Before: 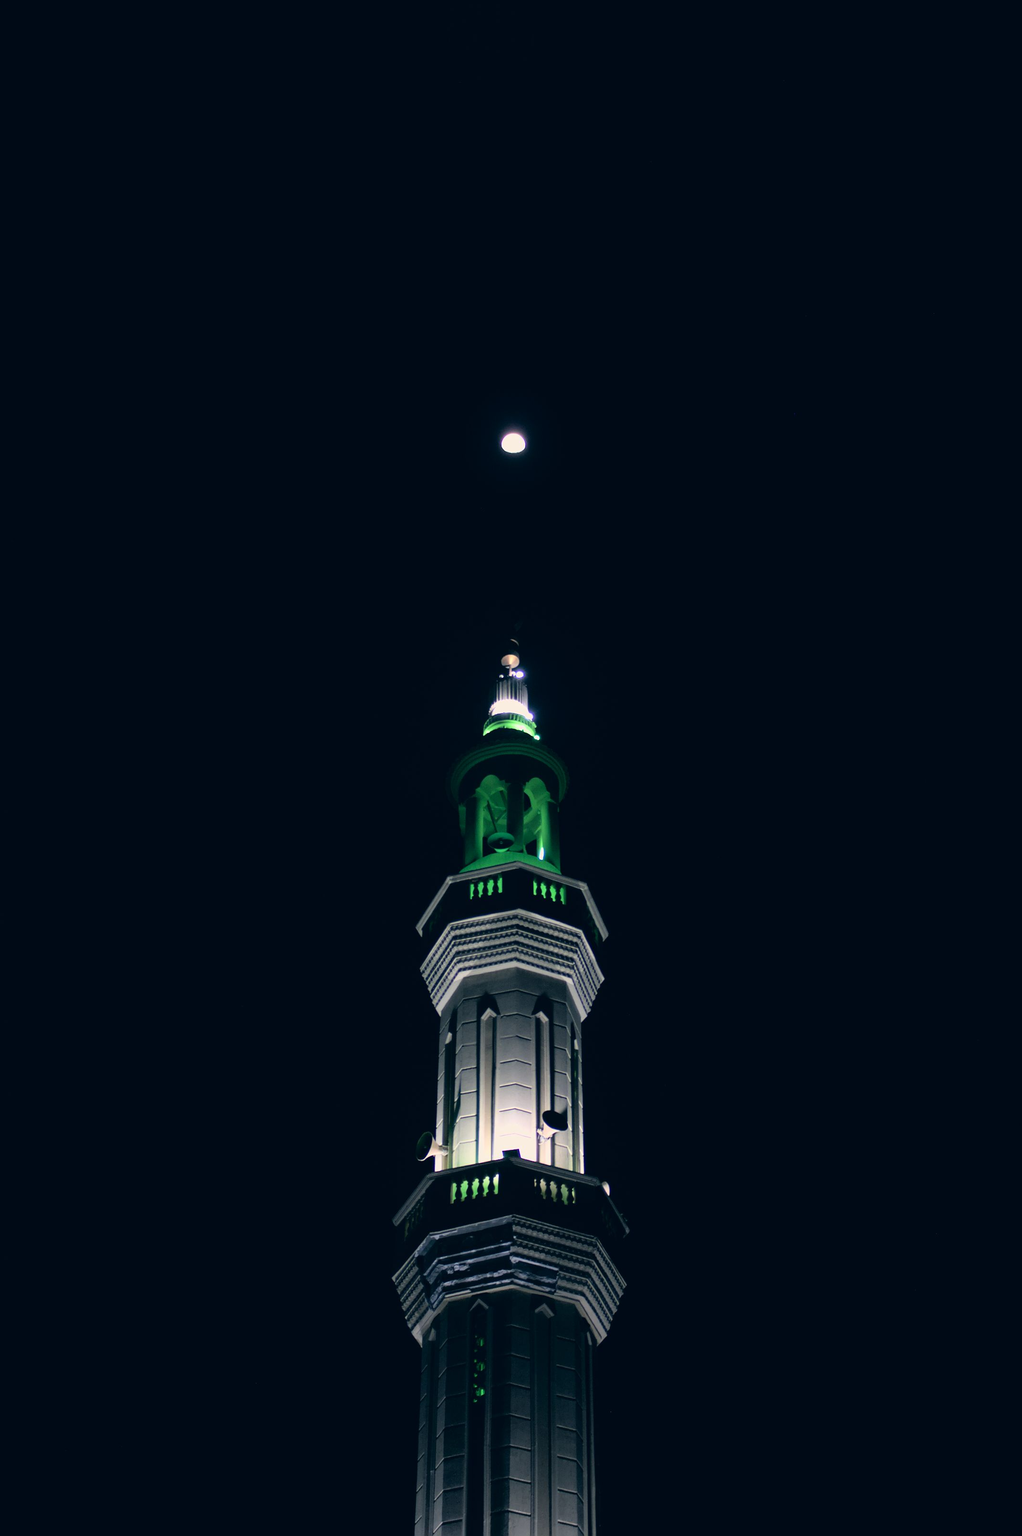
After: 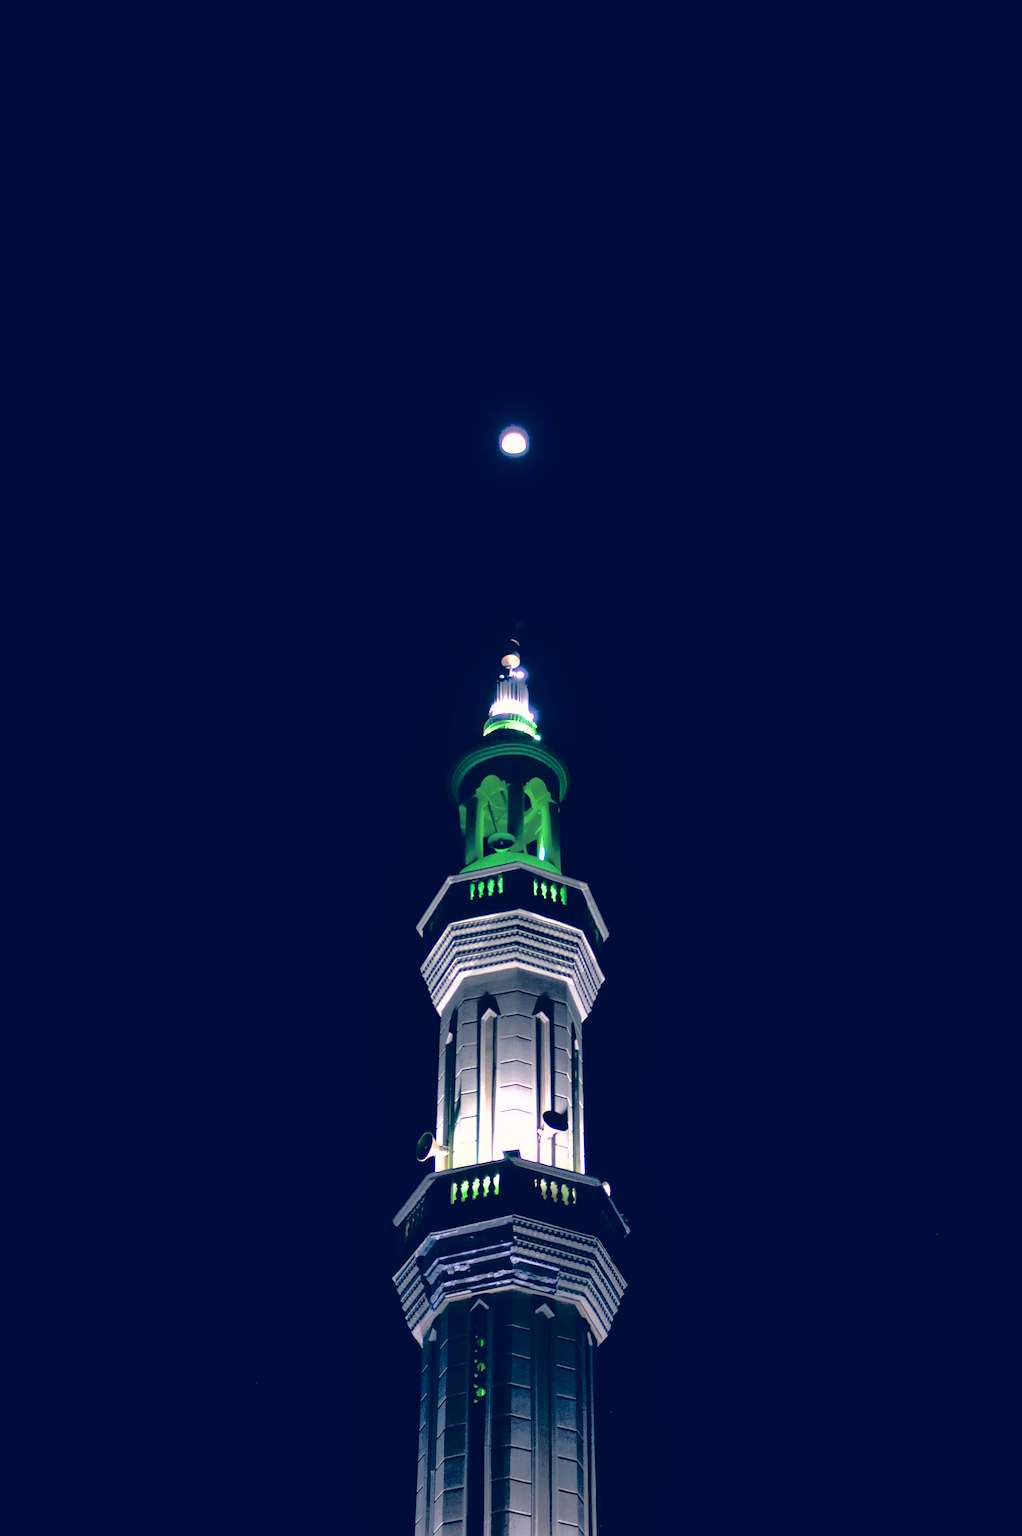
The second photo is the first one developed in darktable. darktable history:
exposure: exposure 1.142 EV, compensate highlight preservation false
tone curve: curves: ch0 [(0, 0) (0.126, 0.061) (0.362, 0.382) (0.498, 0.498) (0.706, 0.712) (1, 1)]; ch1 [(0, 0) (0.5, 0.522) (0.55, 0.586) (1, 1)]; ch2 [(0, 0) (0.44, 0.424) (0.5, 0.482) (0.537, 0.538) (1, 1)], color space Lab, independent channels, preserve colors none
shadows and highlights: on, module defaults
